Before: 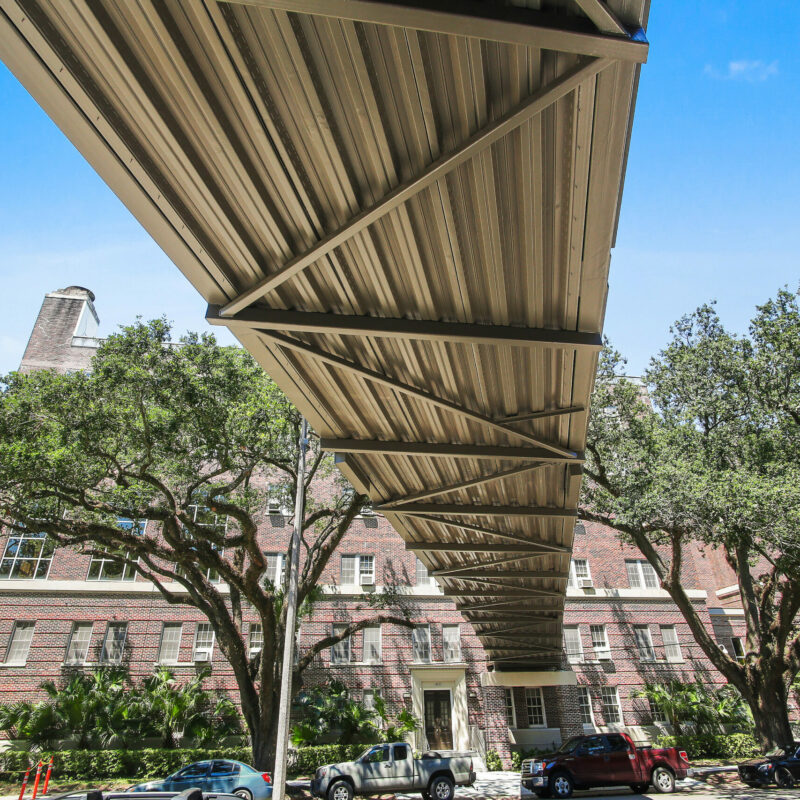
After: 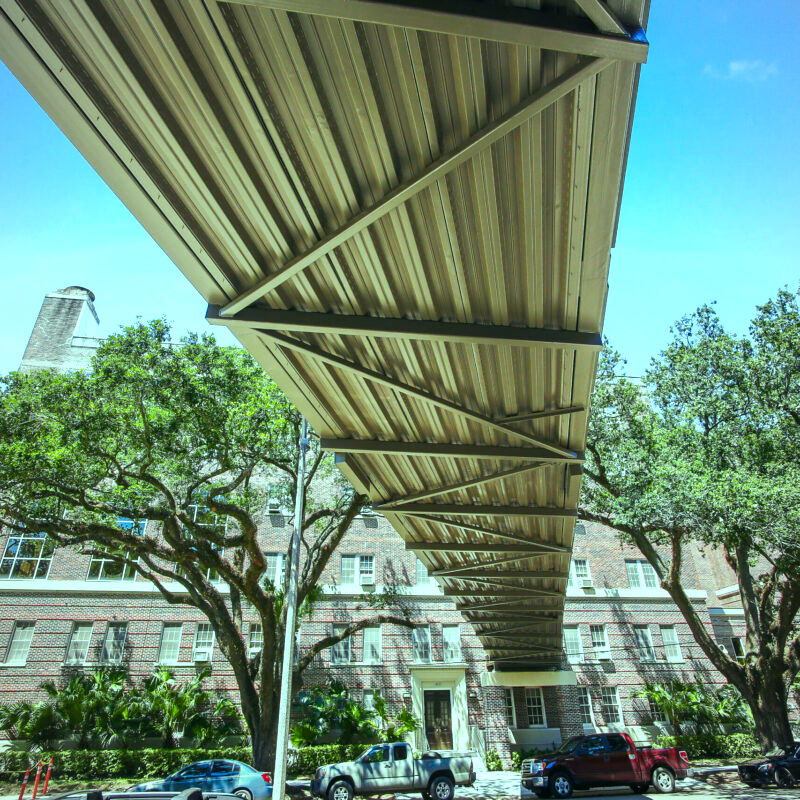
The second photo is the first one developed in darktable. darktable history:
exposure: exposure 0.3 EV, compensate highlight preservation false
vignetting: fall-off radius 93.87%
color balance: mode lift, gamma, gain (sRGB), lift [0.997, 0.979, 1.021, 1.011], gamma [1, 1.084, 0.916, 0.998], gain [1, 0.87, 1.13, 1.101], contrast 4.55%, contrast fulcrum 38.24%, output saturation 104.09%
color balance rgb: perceptual saturation grading › global saturation 20%, perceptual saturation grading › highlights 2.68%, perceptual saturation grading › shadows 50%
